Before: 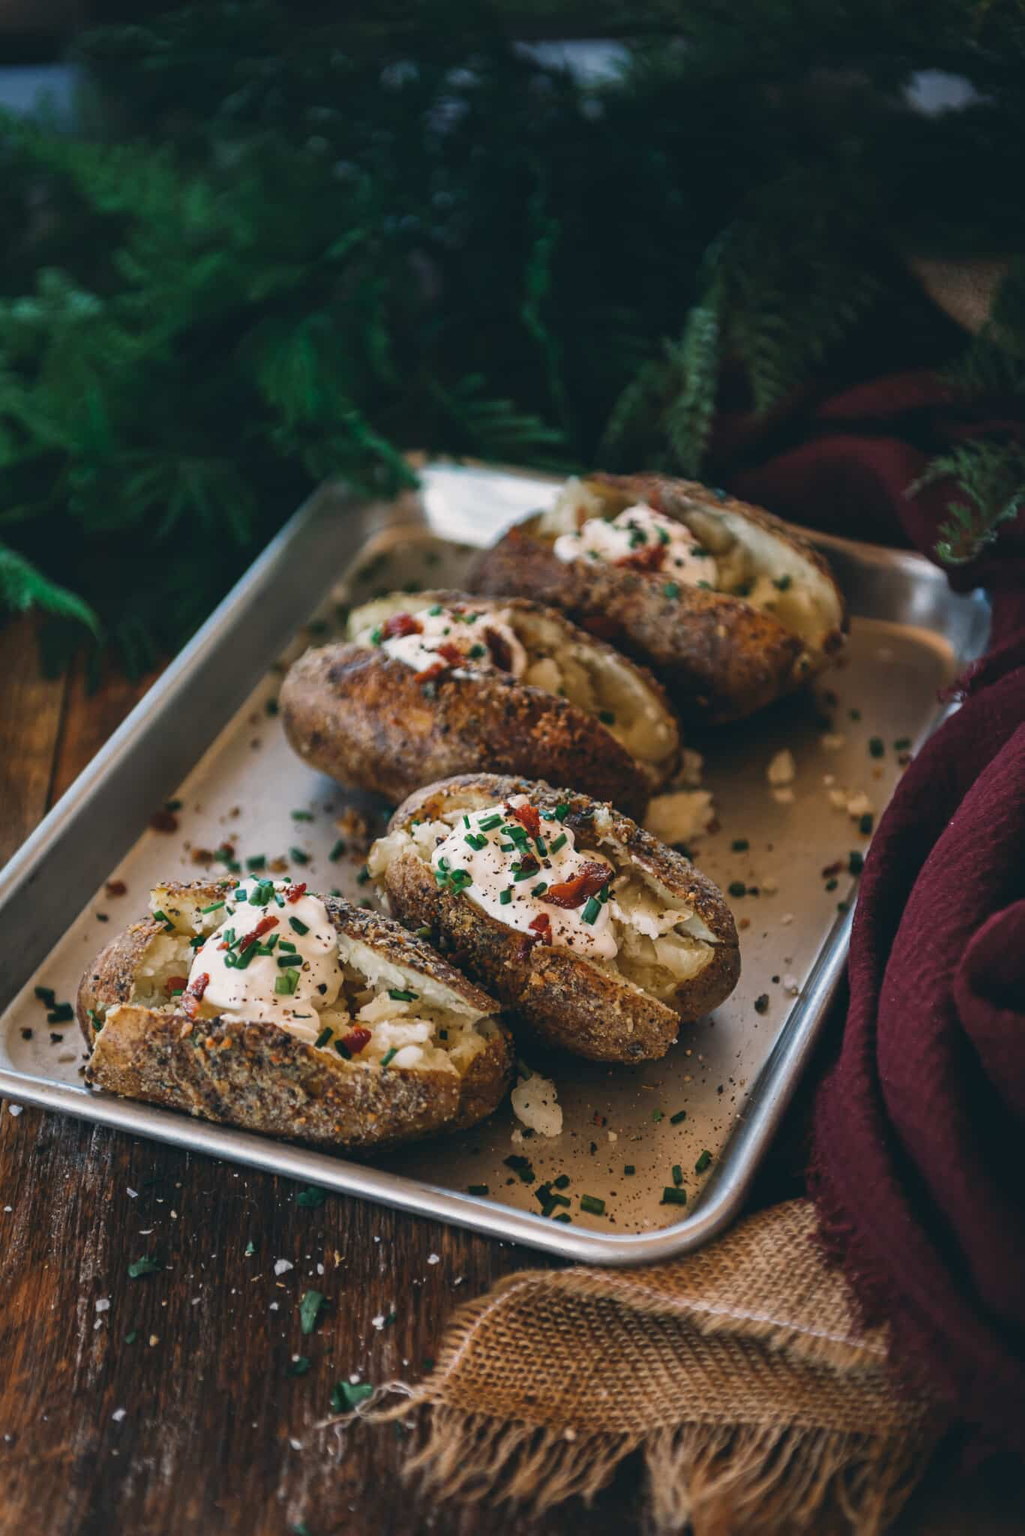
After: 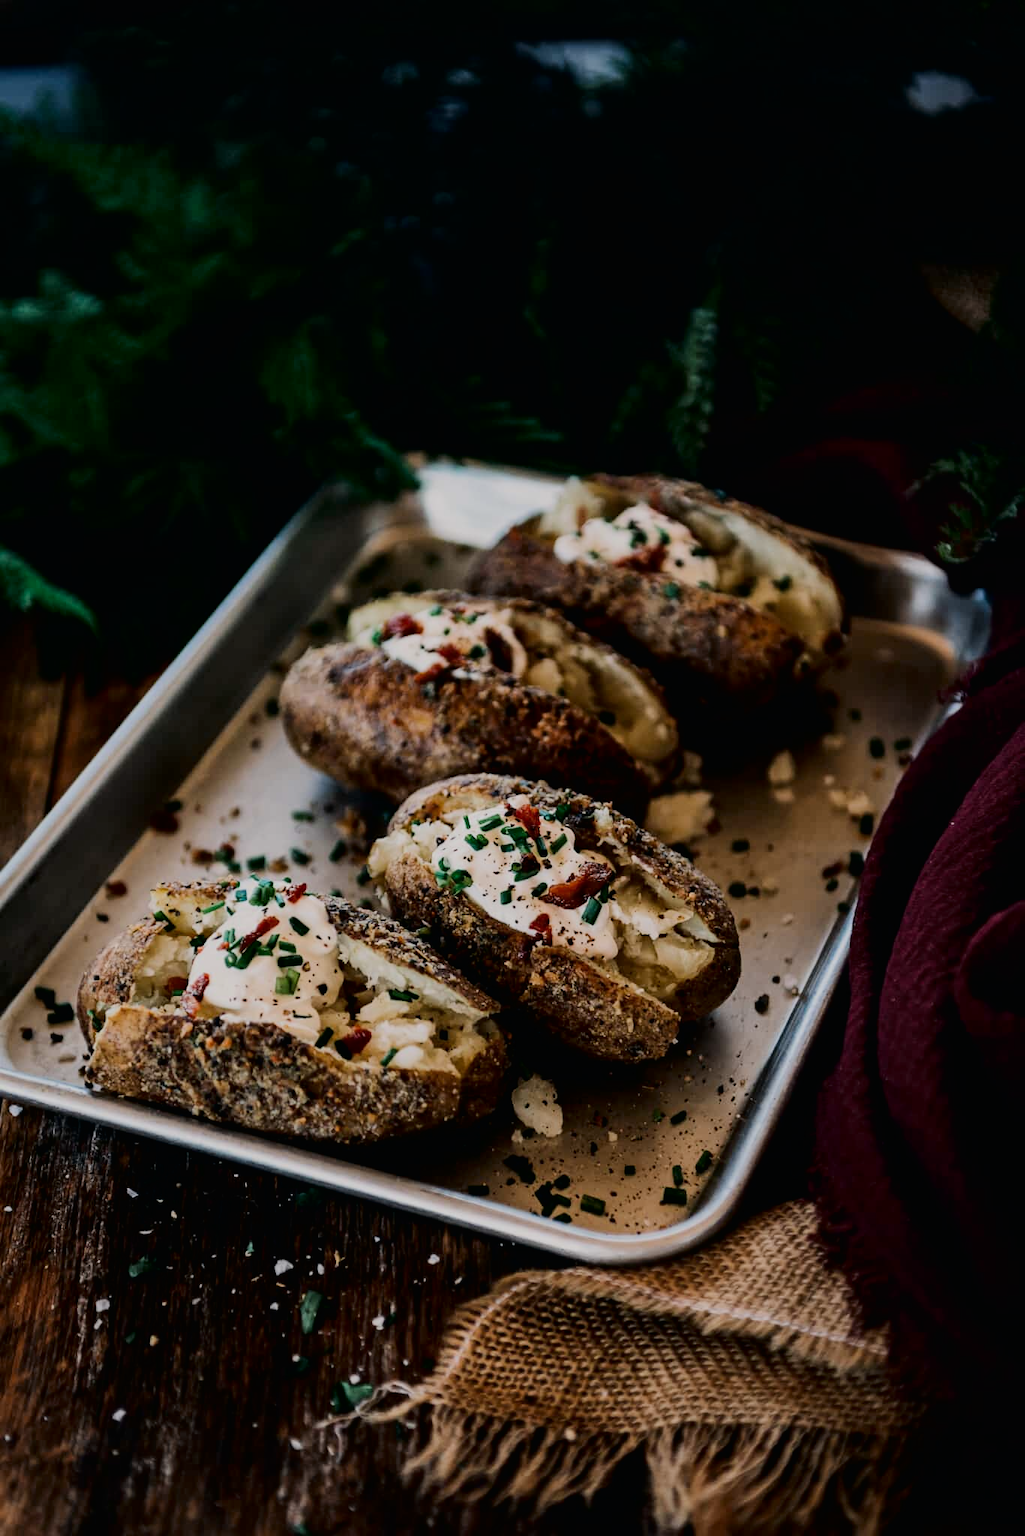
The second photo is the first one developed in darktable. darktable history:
exposure: compensate exposure bias true, compensate highlight preservation false
tone curve: curves: ch0 [(0, 0) (0.003, 0.007) (0.011, 0.008) (0.025, 0.007) (0.044, 0.009) (0.069, 0.012) (0.1, 0.02) (0.136, 0.035) (0.177, 0.06) (0.224, 0.104) (0.277, 0.16) (0.335, 0.228) (0.399, 0.308) (0.468, 0.418) (0.543, 0.525) (0.623, 0.635) (0.709, 0.723) (0.801, 0.802) (0.898, 0.889) (1, 1)], color space Lab, independent channels
filmic rgb: black relative exposure -4.85 EV, white relative exposure 4.04 EV, hardness 2.84
